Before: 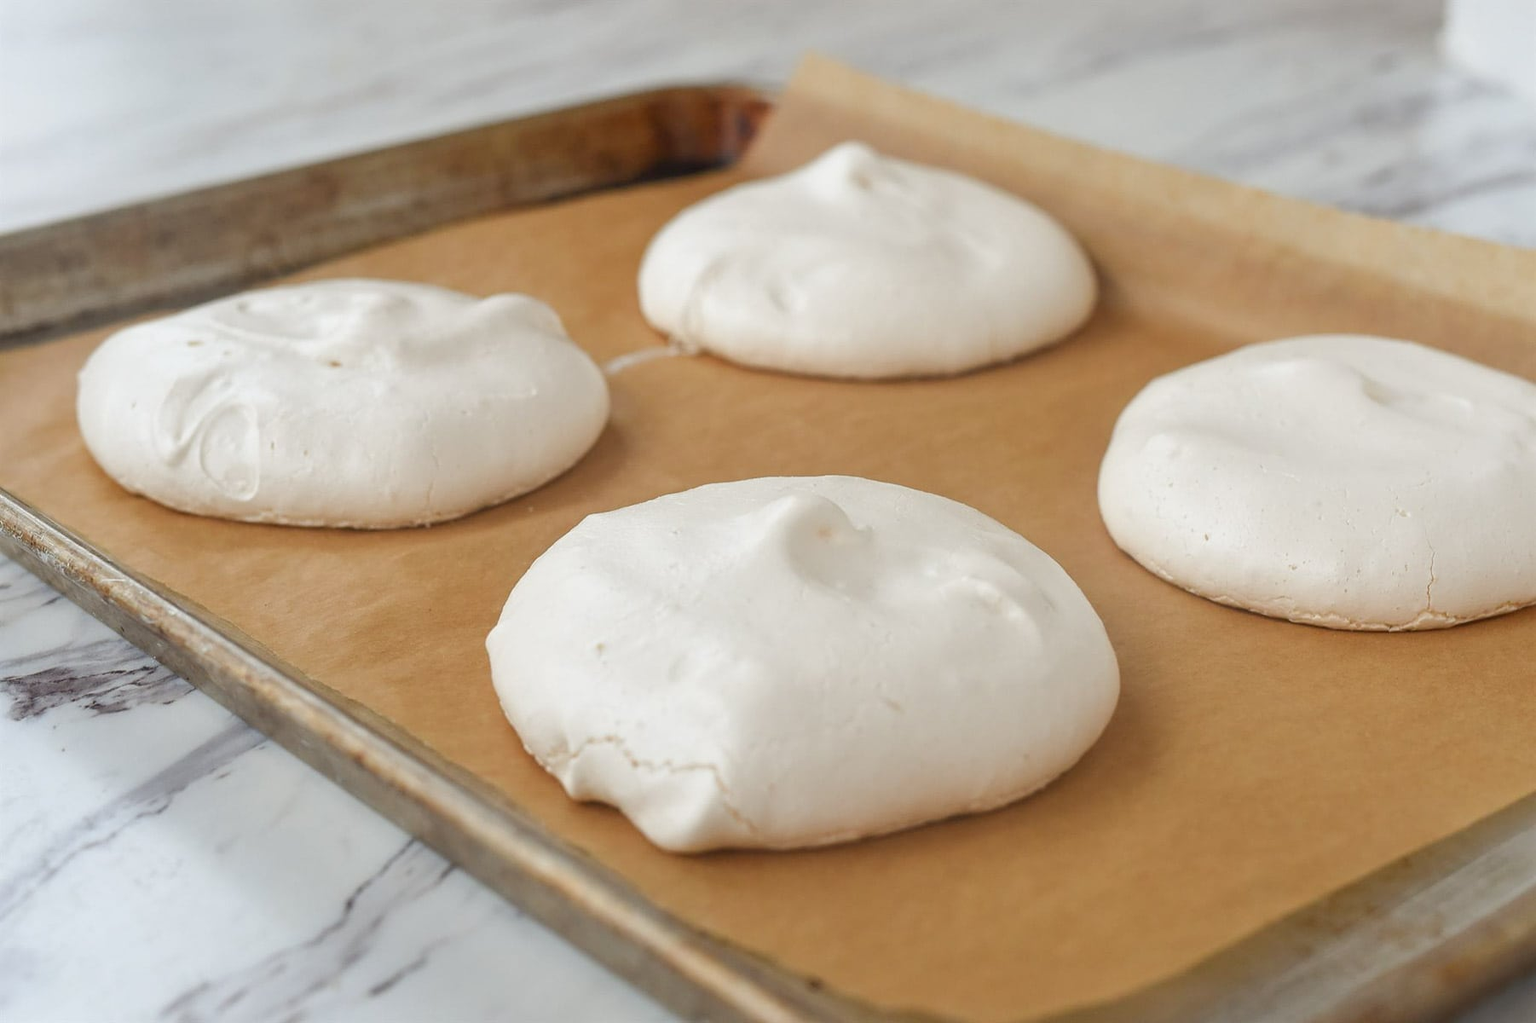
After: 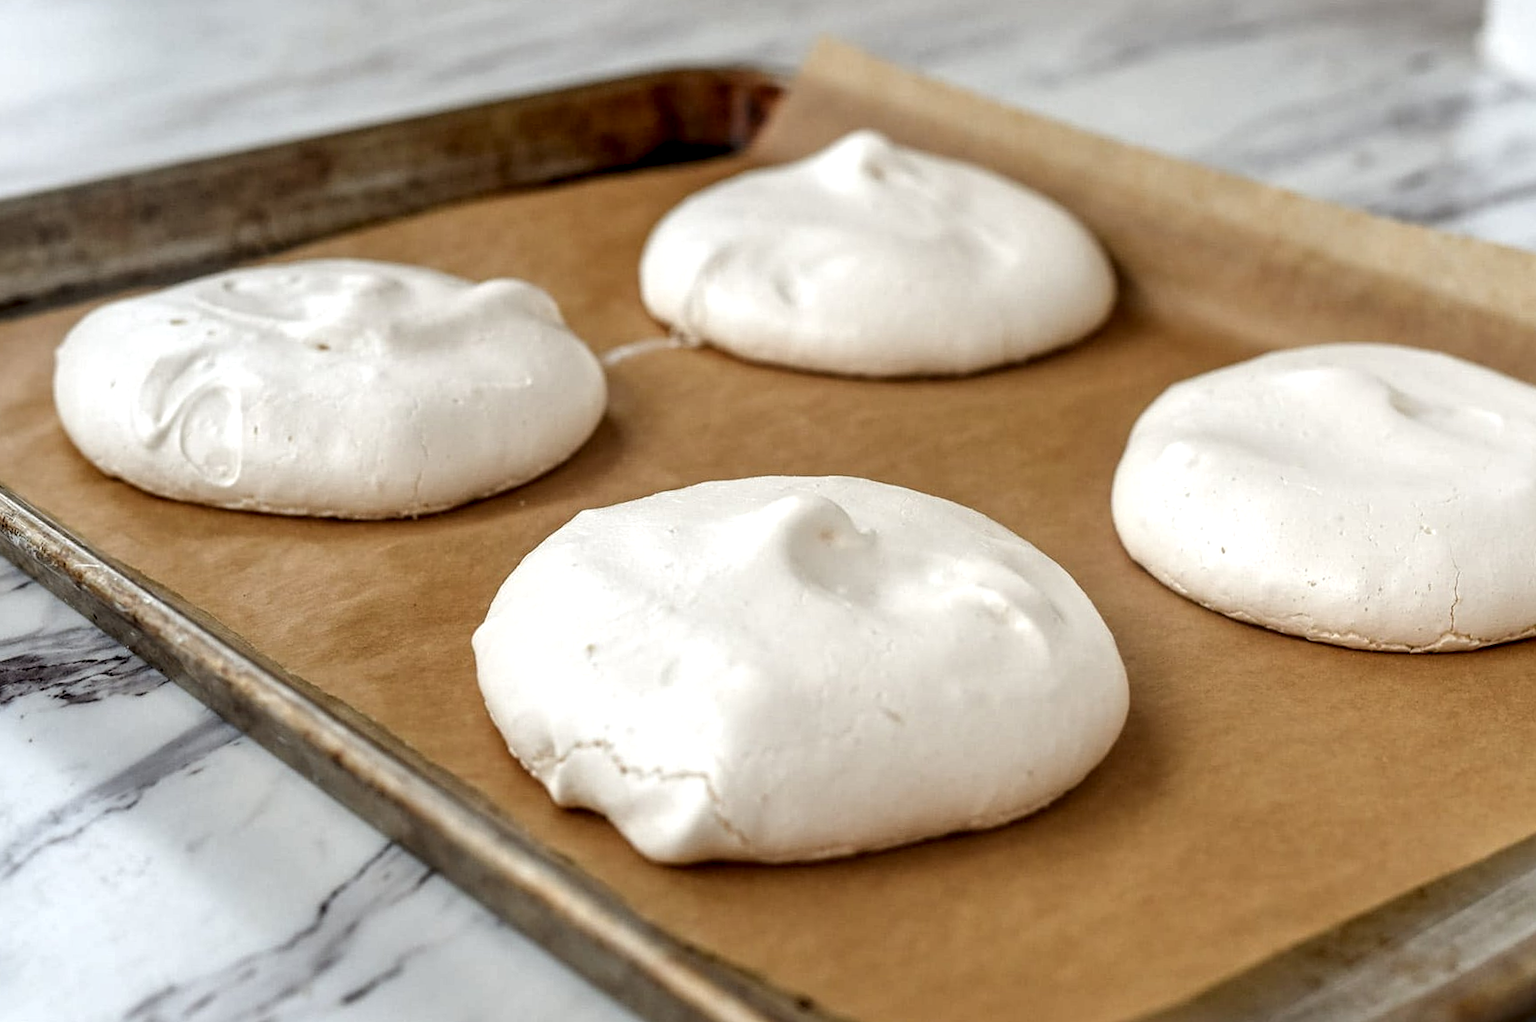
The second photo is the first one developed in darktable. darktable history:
local contrast: highlights 18%, detail 187%
crop and rotate: angle -1.47°
